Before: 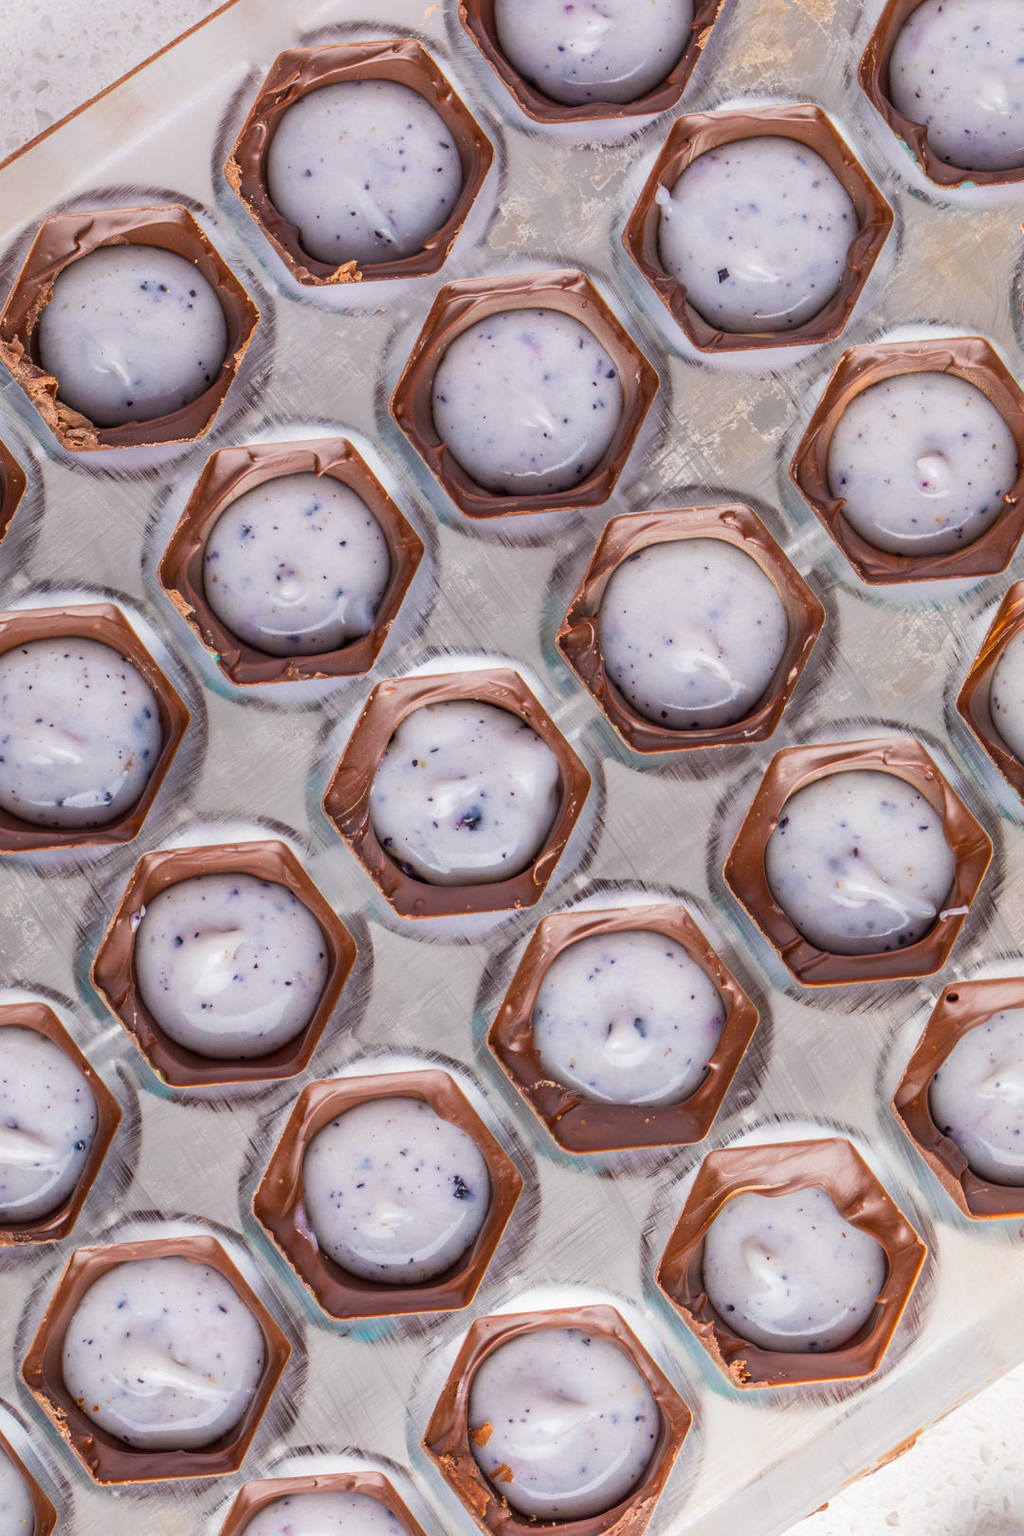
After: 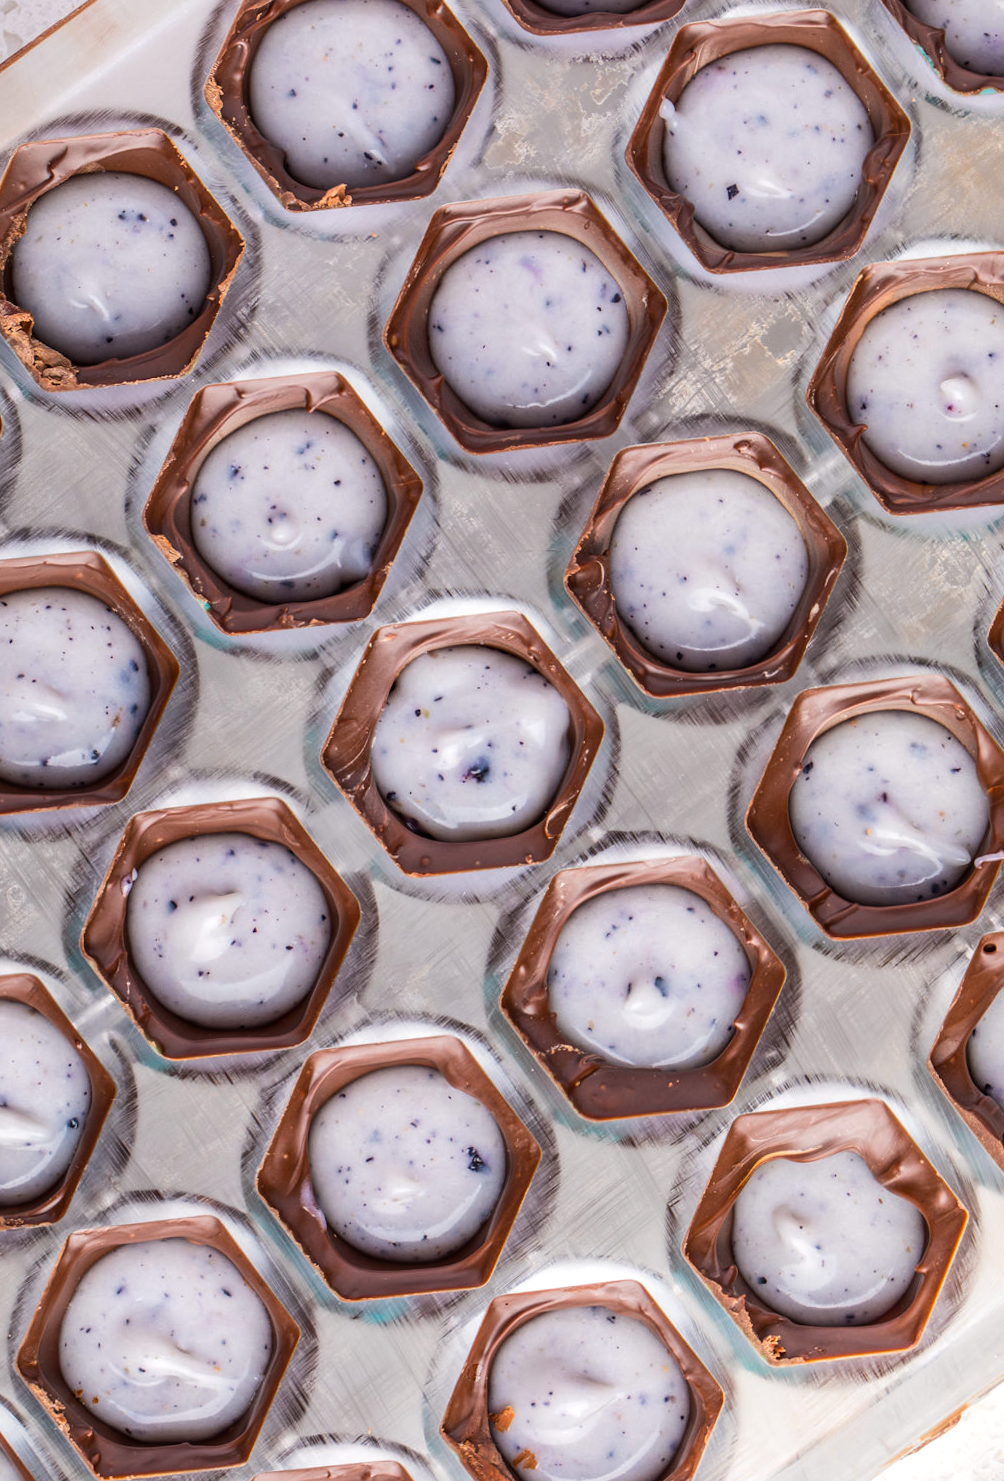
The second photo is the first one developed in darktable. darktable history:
tone equalizer: -8 EV -0.417 EV, -7 EV -0.389 EV, -6 EV -0.333 EV, -5 EV -0.222 EV, -3 EV 0.222 EV, -2 EV 0.333 EV, -1 EV 0.389 EV, +0 EV 0.417 EV, edges refinement/feathering 500, mask exposure compensation -1.25 EV, preserve details no
rotate and perspective: rotation -1.17°, automatic cropping off
crop: left 3.305%, top 6.436%, right 6.389%, bottom 3.258%
exposure: exposure -0.242 EV, compensate highlight preservation false
